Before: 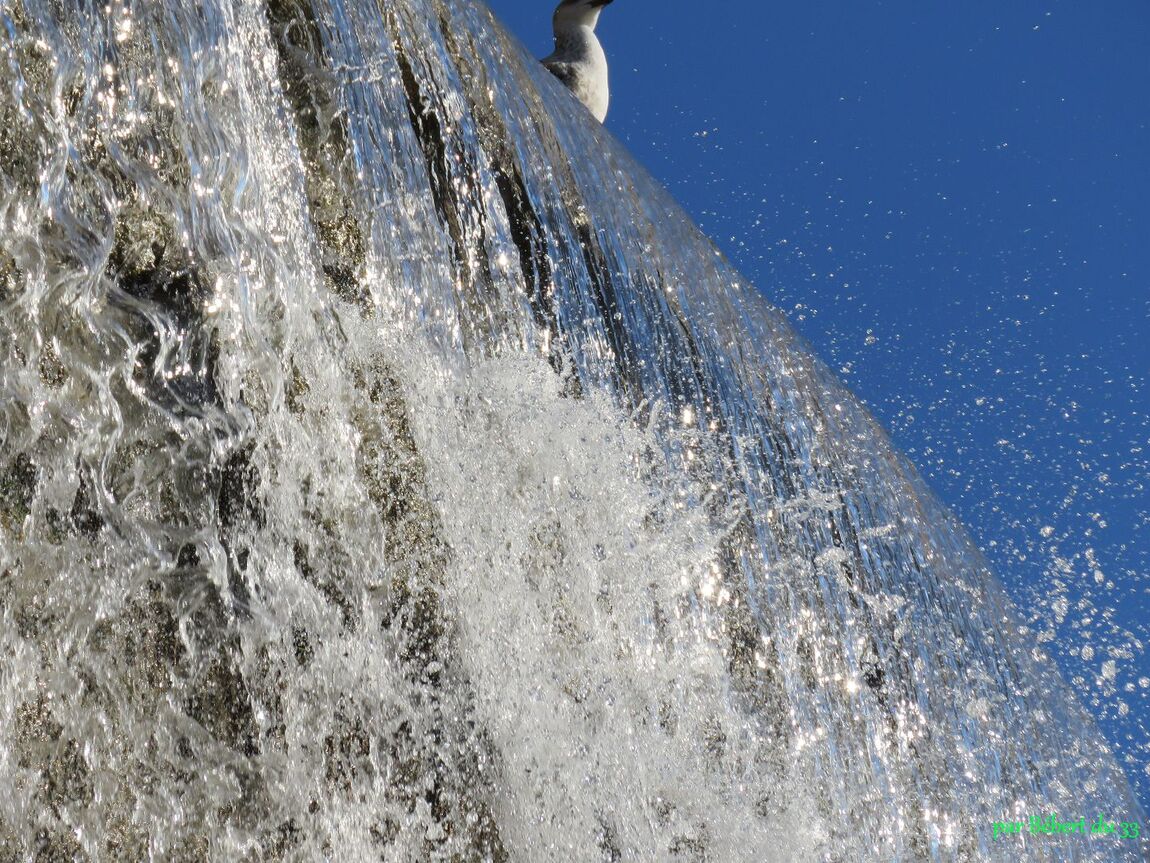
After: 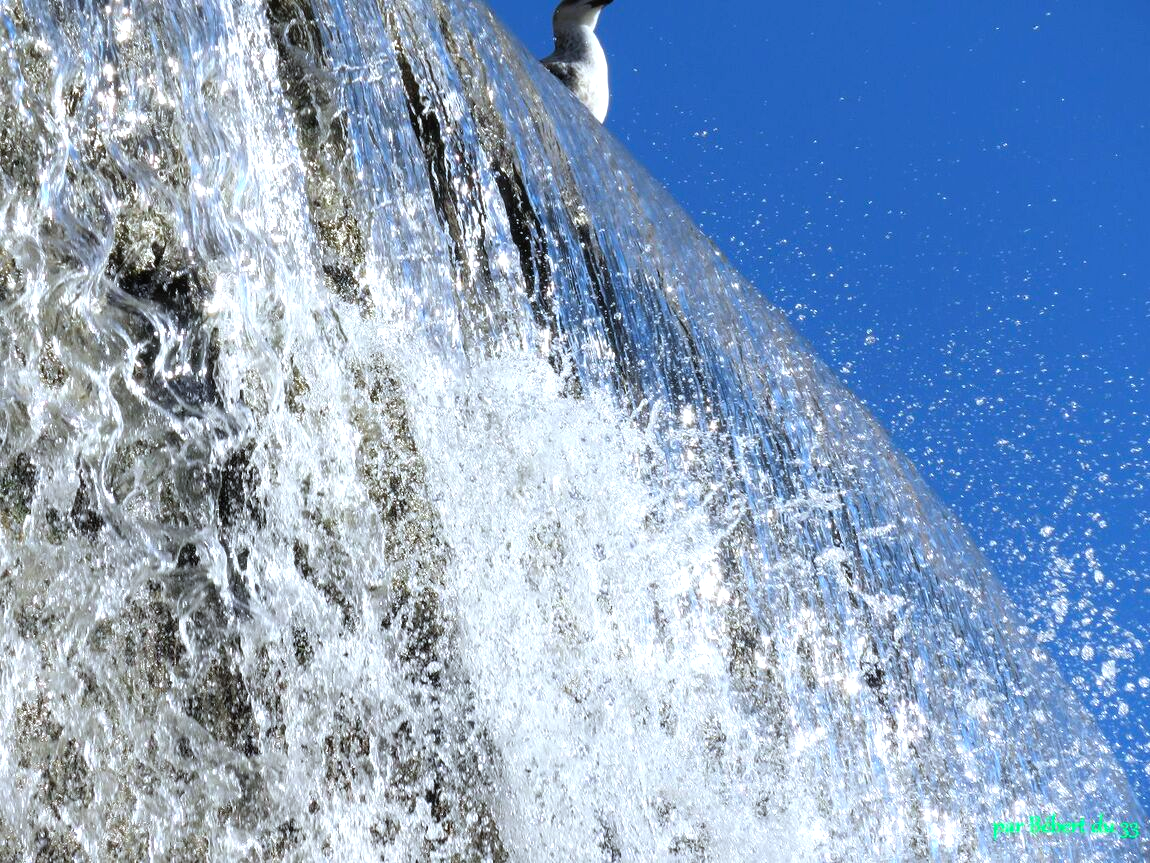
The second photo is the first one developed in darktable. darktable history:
color calibration: gray › normalize channels true, x 0.369, y 0.382, temperature 4318.61 K, gamut compression 0.024
tone equalizer: -8 EV -0.718 EV, -7 EV -0.692 EV, -6 EV -0.59 EV, -5 EV -0.394 EV, -3 EV 0.367 EV, -2 EV 0.6 EV, -1 EV 0.697 EV, +0 EV 0.735 EV
